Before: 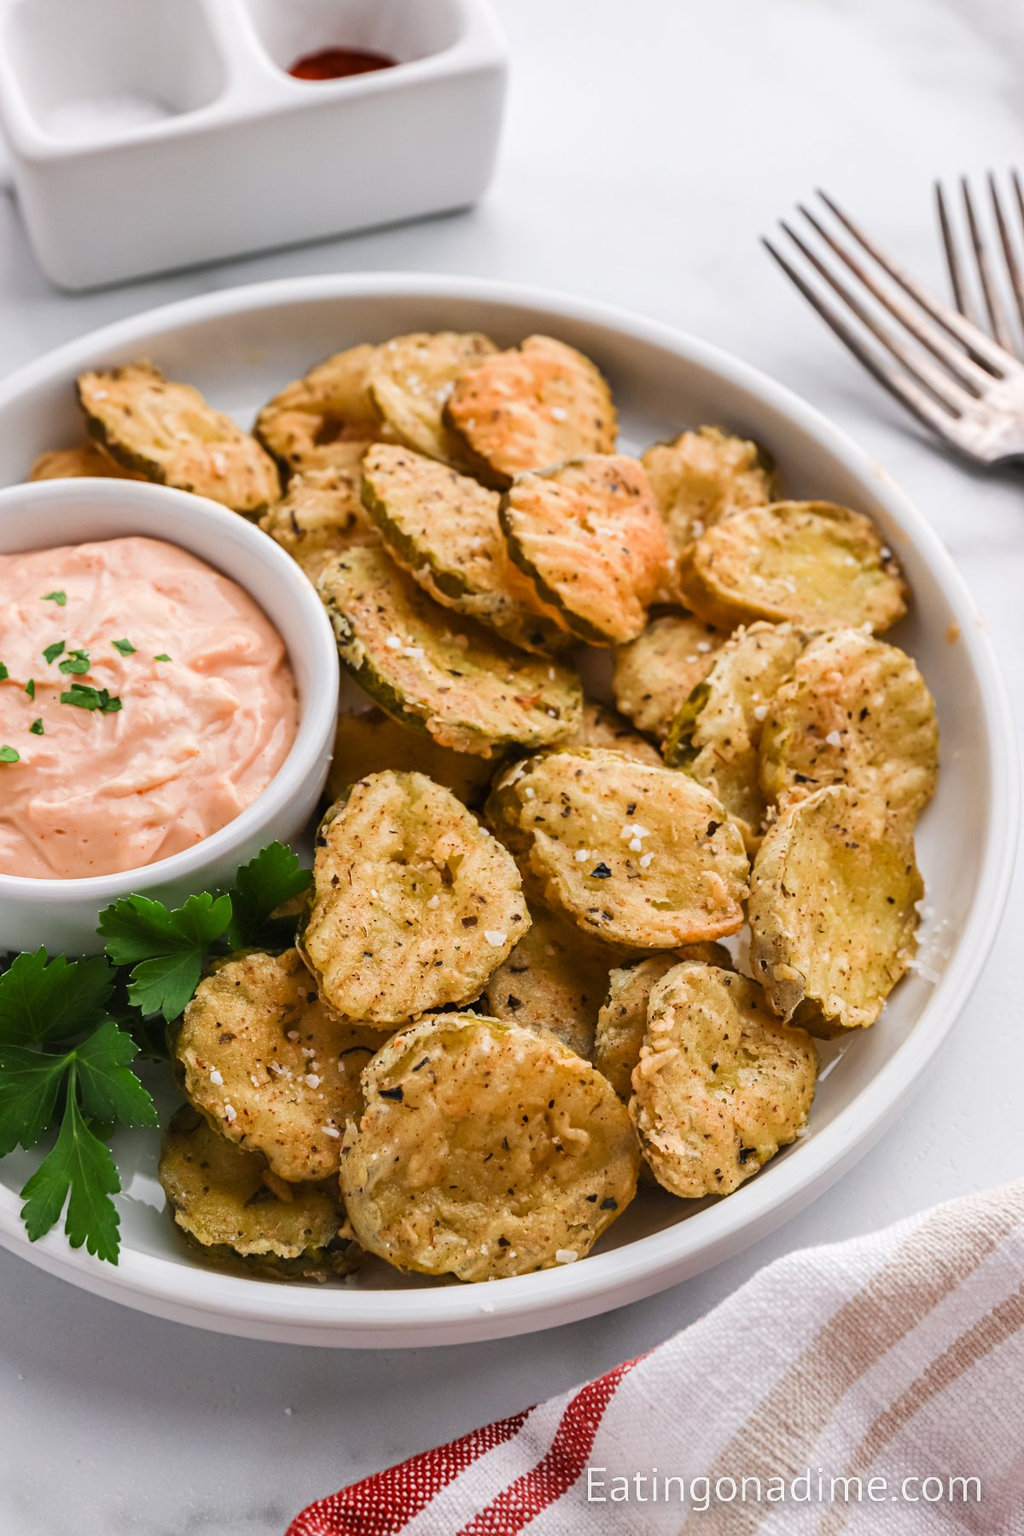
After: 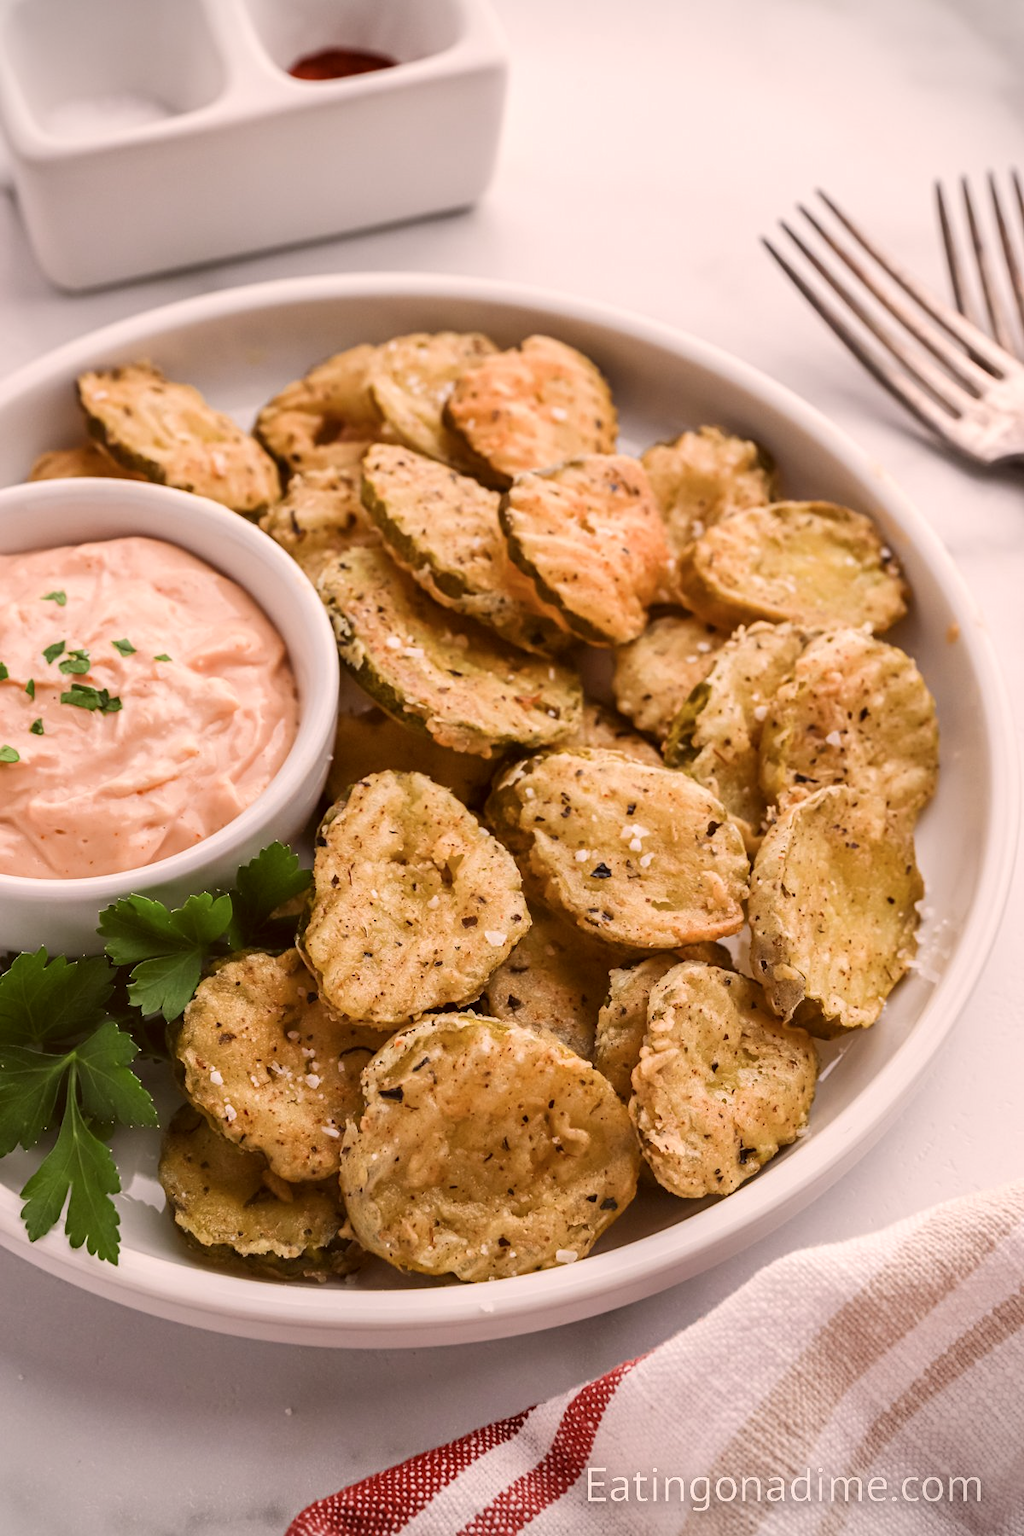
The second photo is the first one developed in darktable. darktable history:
color correction: highlights a* 10.21, highlights b* 9.79, shadows a* 8.61, shadows b* 7.88, saturation 0.8
vignetting: fall-off start 91.19%
